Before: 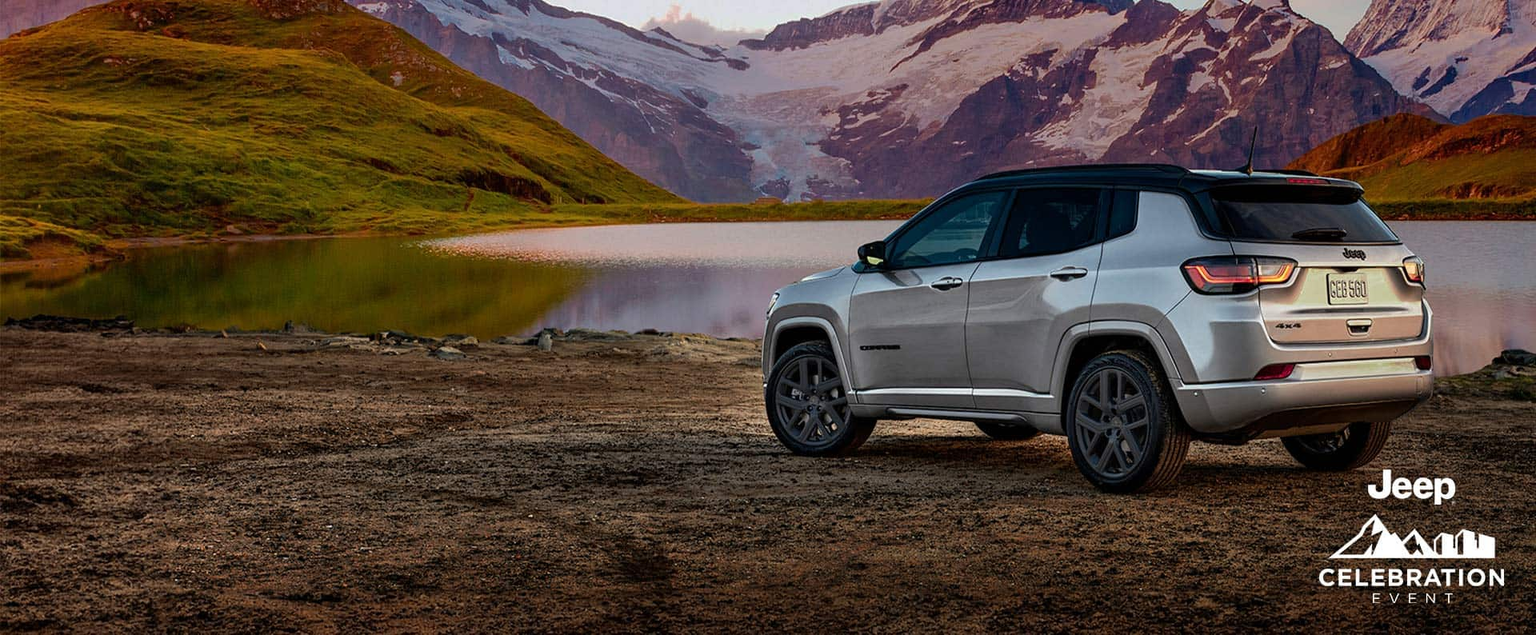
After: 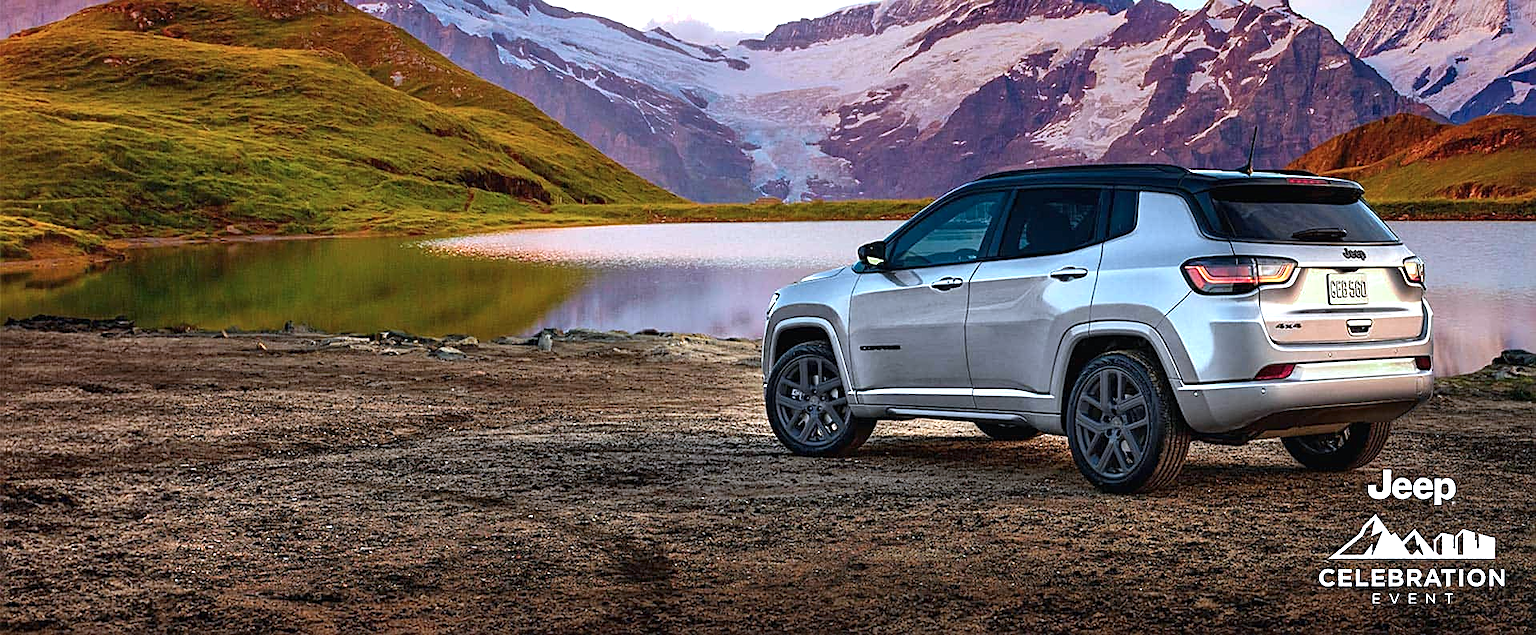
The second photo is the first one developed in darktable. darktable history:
sharpen: on, module defaults
color calibration: x 0.372, y 0.386, temperature 4284.43 K
exposure: black level correction -0.001, exposure 0.903 EV, compensate highlight preservation false
